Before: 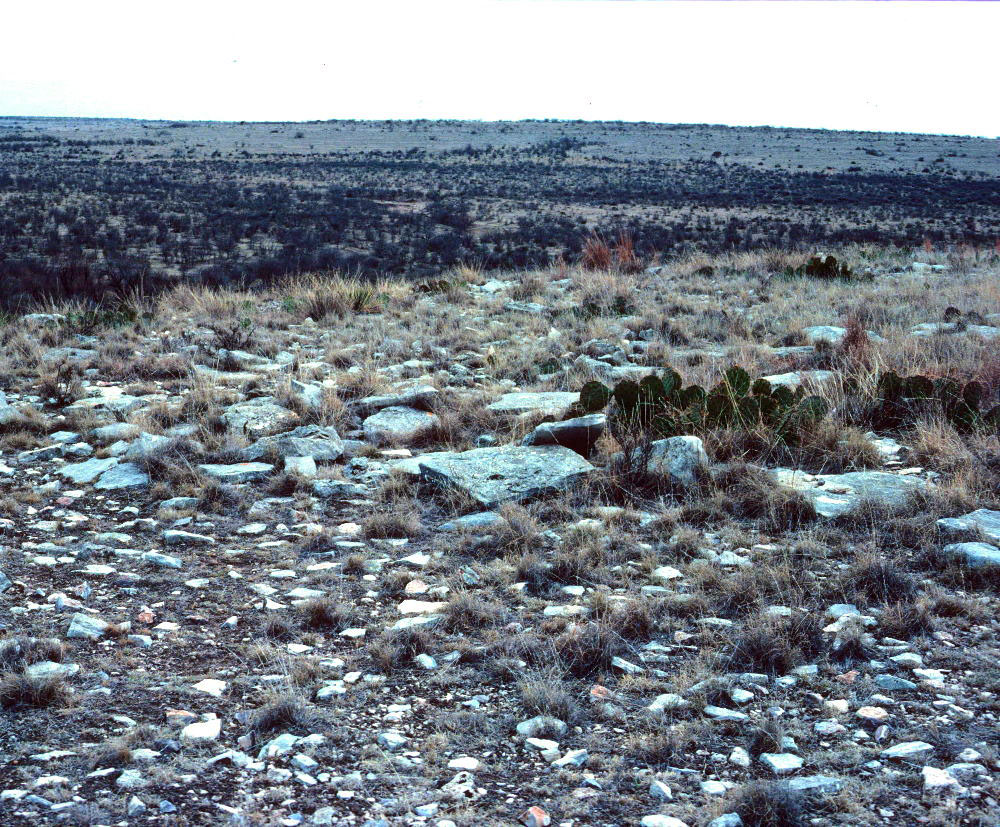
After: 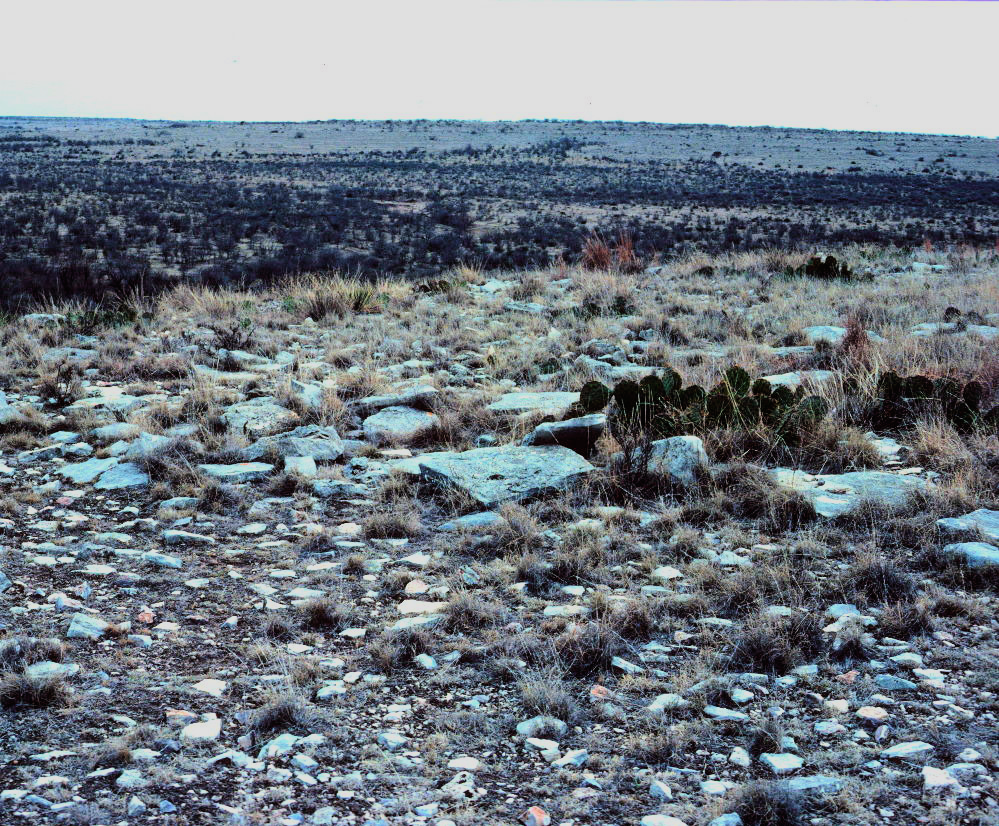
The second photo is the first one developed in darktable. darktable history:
filmic rgb: hardness 4.17, contrast 1.364, color science v6 (2022)
lowpass: radius 0.1, contrast 0.85, saturation 1.1, unbound 0
exposure: compensate highlight preservation false
